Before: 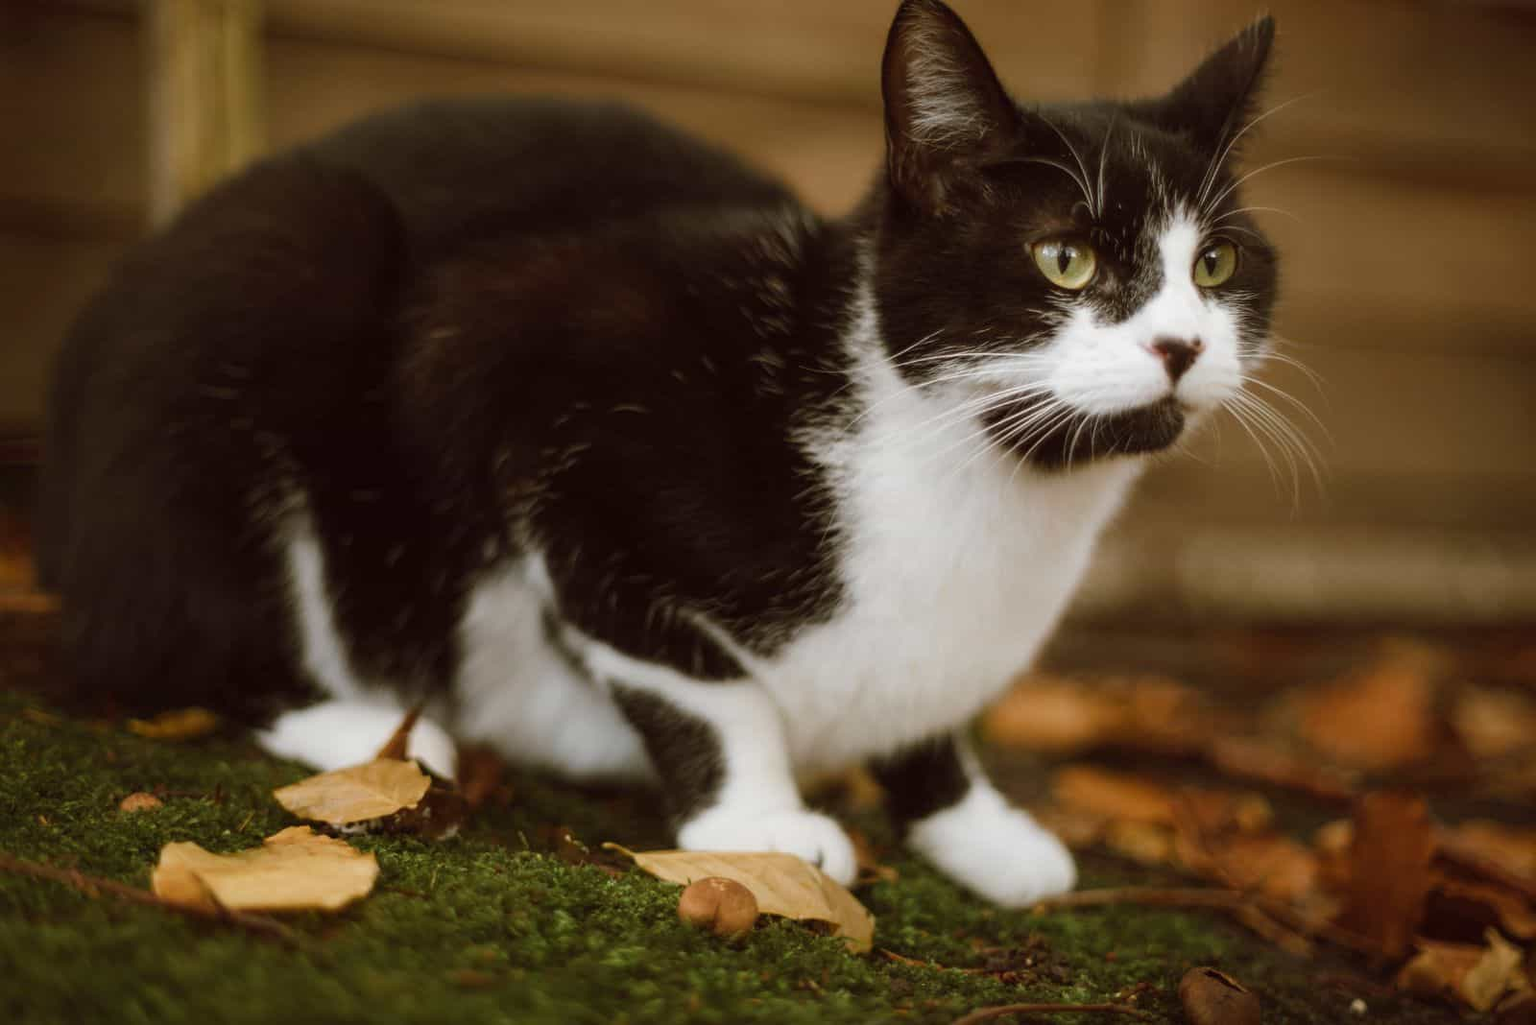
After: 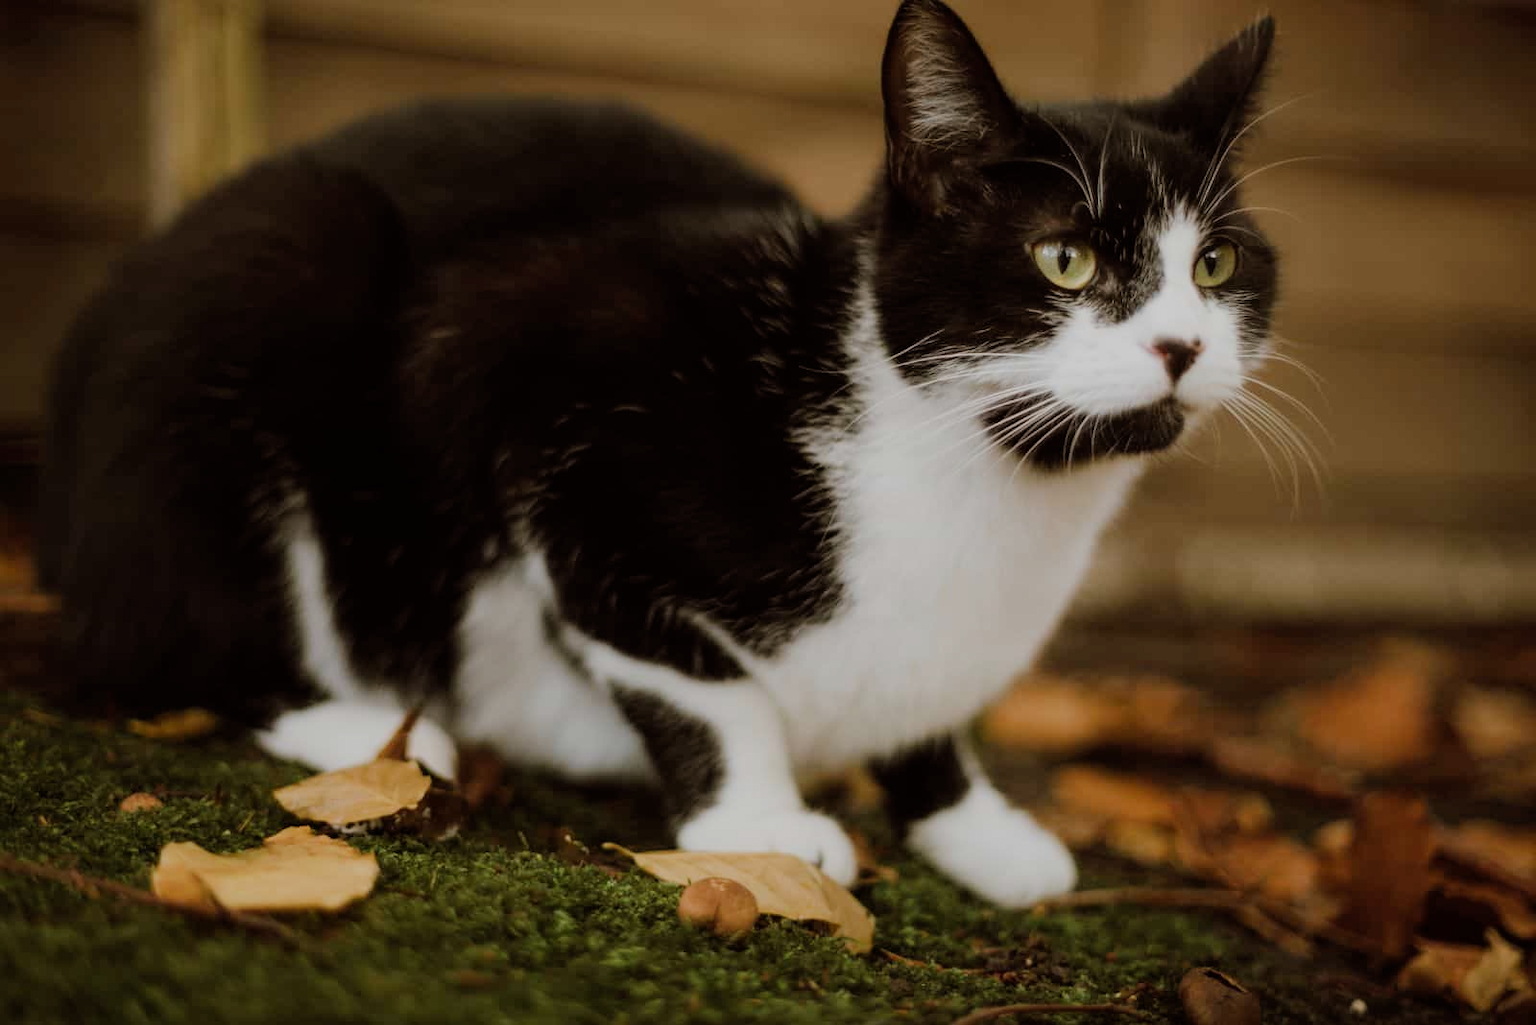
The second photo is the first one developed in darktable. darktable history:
filmic rgb: black relative exposure -7.43 EV, white relative exposure 4.81 EV, hardness 3.39, iterations of high-quality reconstruction 0
